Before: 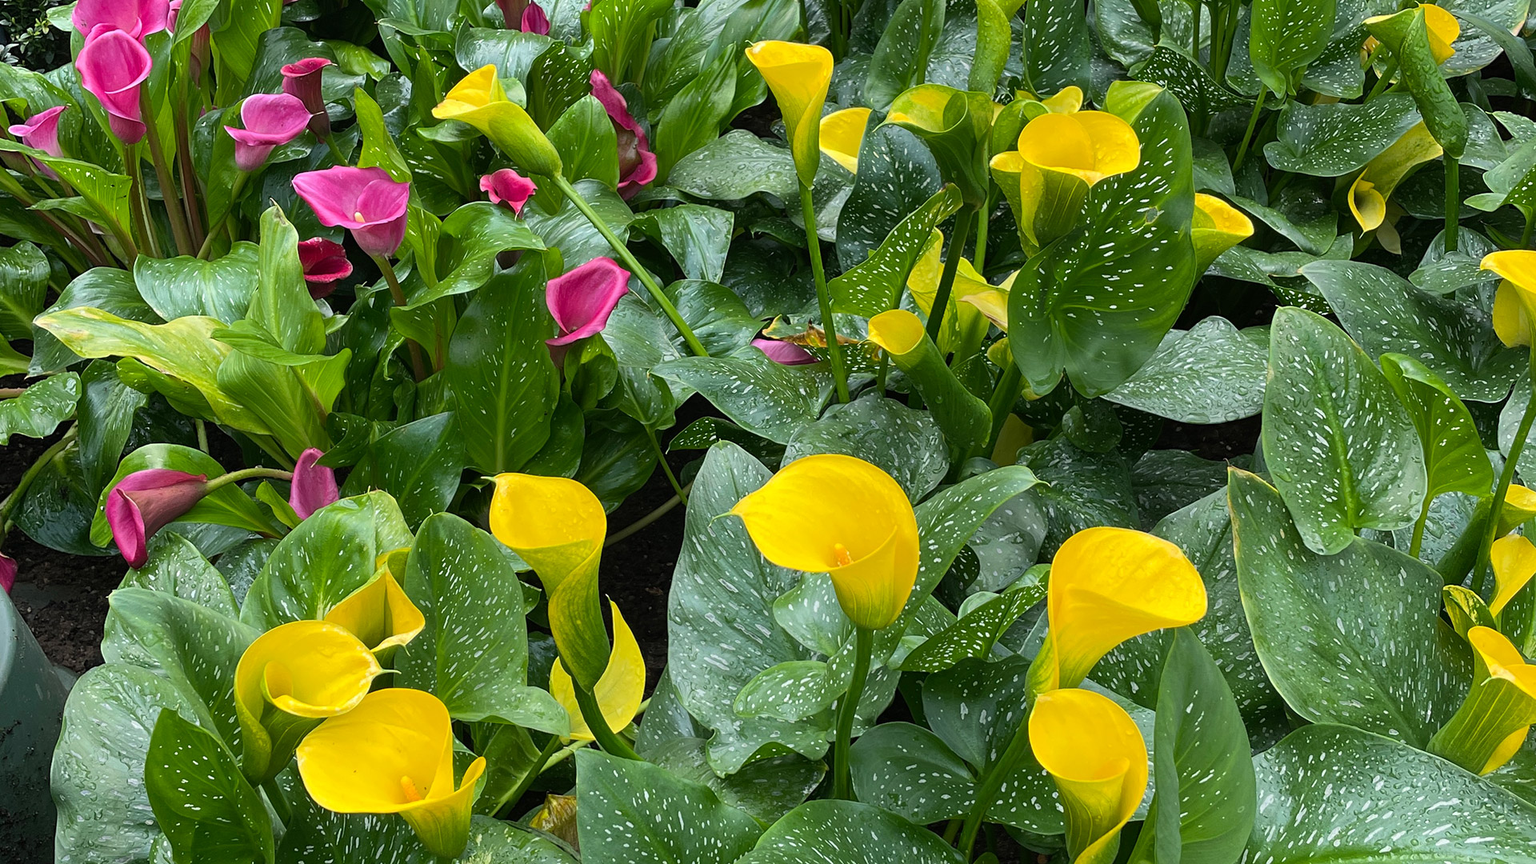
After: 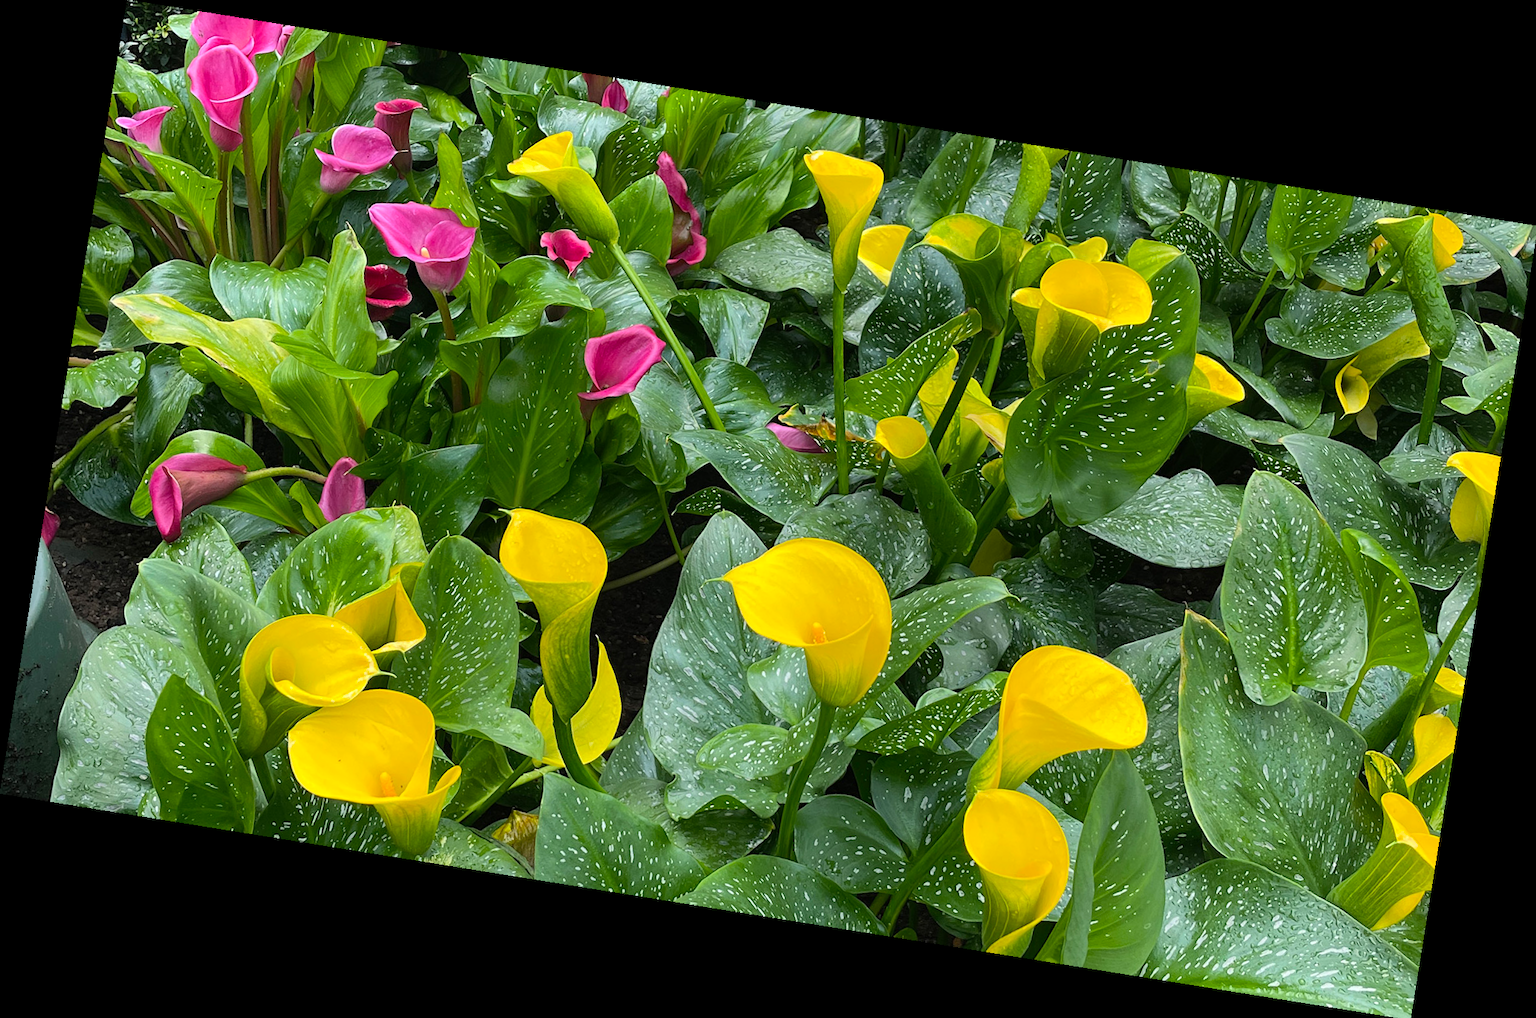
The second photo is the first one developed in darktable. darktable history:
color balance: output saturation 110%
shadows and highlights: radius 337.17, shadows 29.01, soften with gaussian
rotate and perspective: rotation 9.12°, automatic cropping off
